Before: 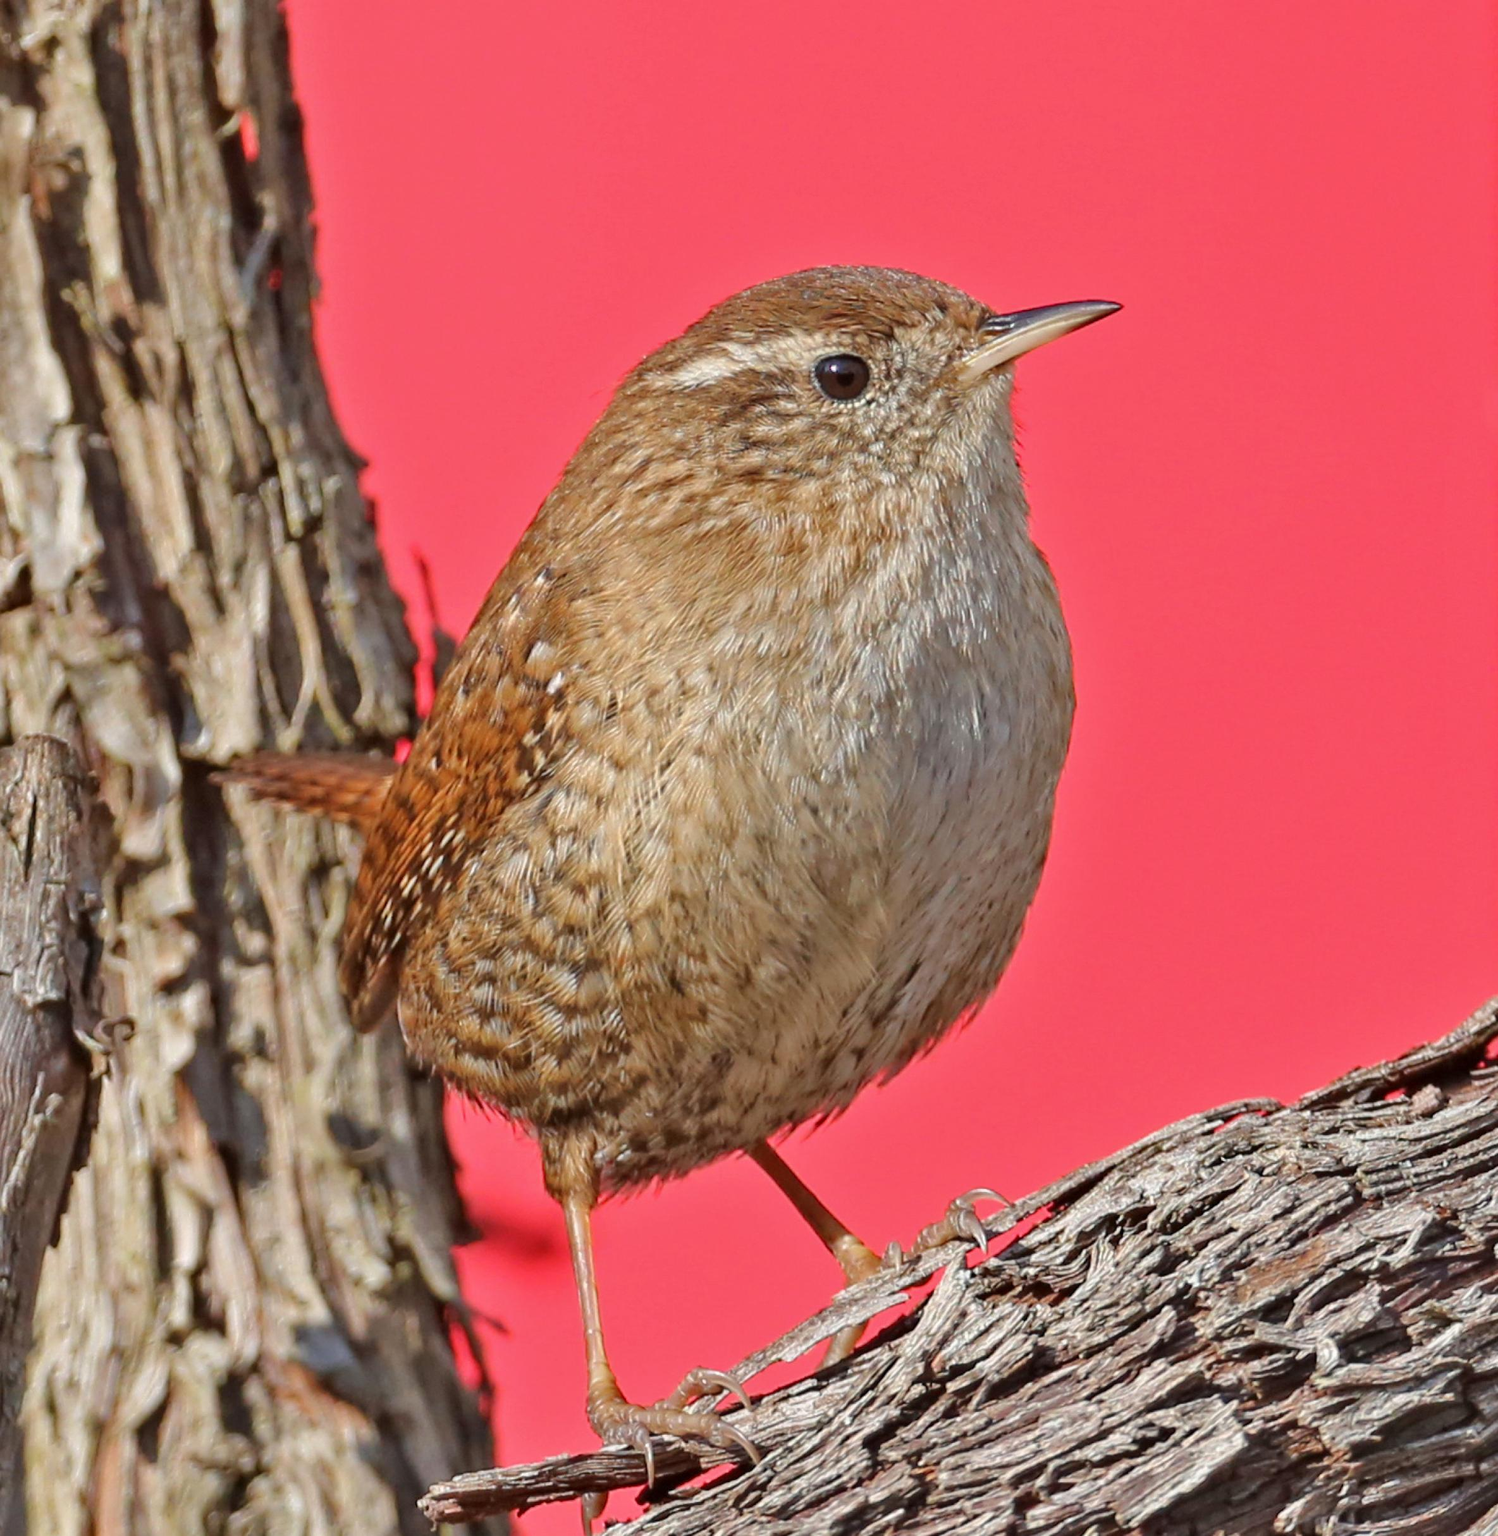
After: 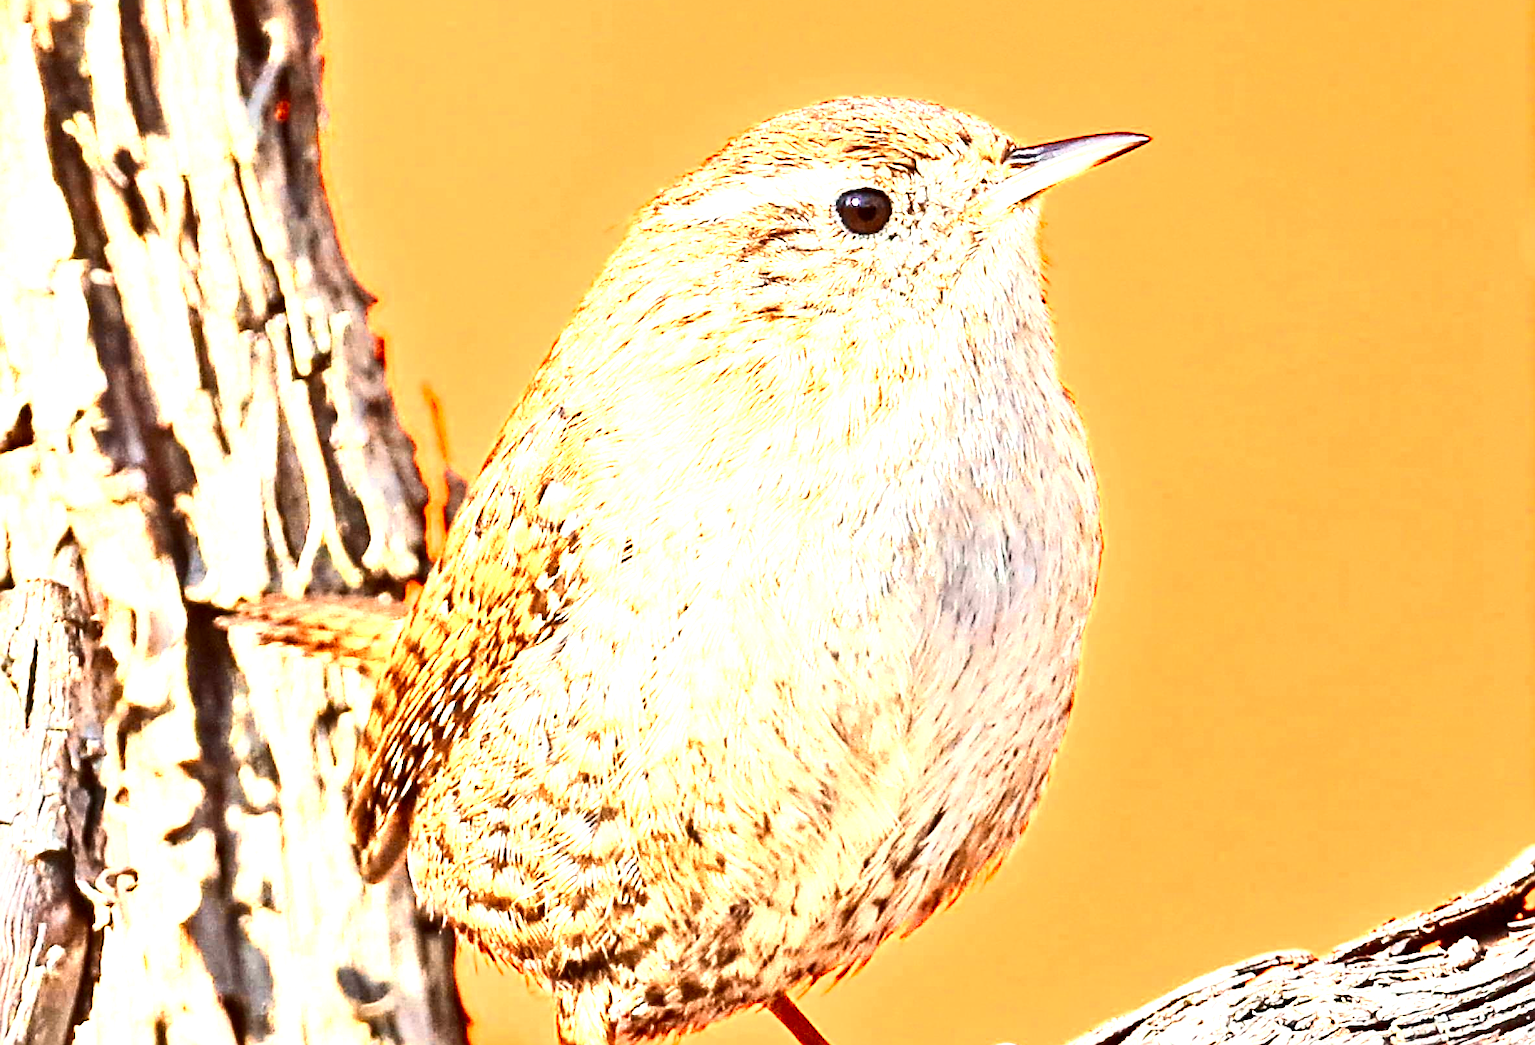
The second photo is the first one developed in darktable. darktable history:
contrast brightness saturation: contrast 0.41, brightness 0.112, saturation 0.214
color balance rgb: perceptual saturation grading › global saturation 29.595%, perceptual brilliance grading › global brilliance 18.573%
color zones: curves: ch0 [(0.018, 0.548) (0.197, 0.654) (0.425, 0.447) (0.605, 0.658) (0.732, 0.579)]; ch1 [(0.105, 0.531) (0.224, 0.531) (0.386, 0.39) (0.618, 0.456) (0.732, 0.456) (0.956, 0.421)]; ch2 [(0.039, 0.583) (0.215, 0.465) (0.399, 0.544) (0.465, 0.548) (0.614, 0.447) (0.724, 0.43) (0.882, 0.623) (0.956, 0.632)]
sharpen: radius 2.631, amount 0.666
crop: top 11.166%, bottom 22.433%
local contrast: highlights 106%, shadows 101%, detail 119%, midtone range 0.2
exposure: black level correction 0, exposure 0.699 EV, compensate exposure bias true, compensate highlight preservation false
